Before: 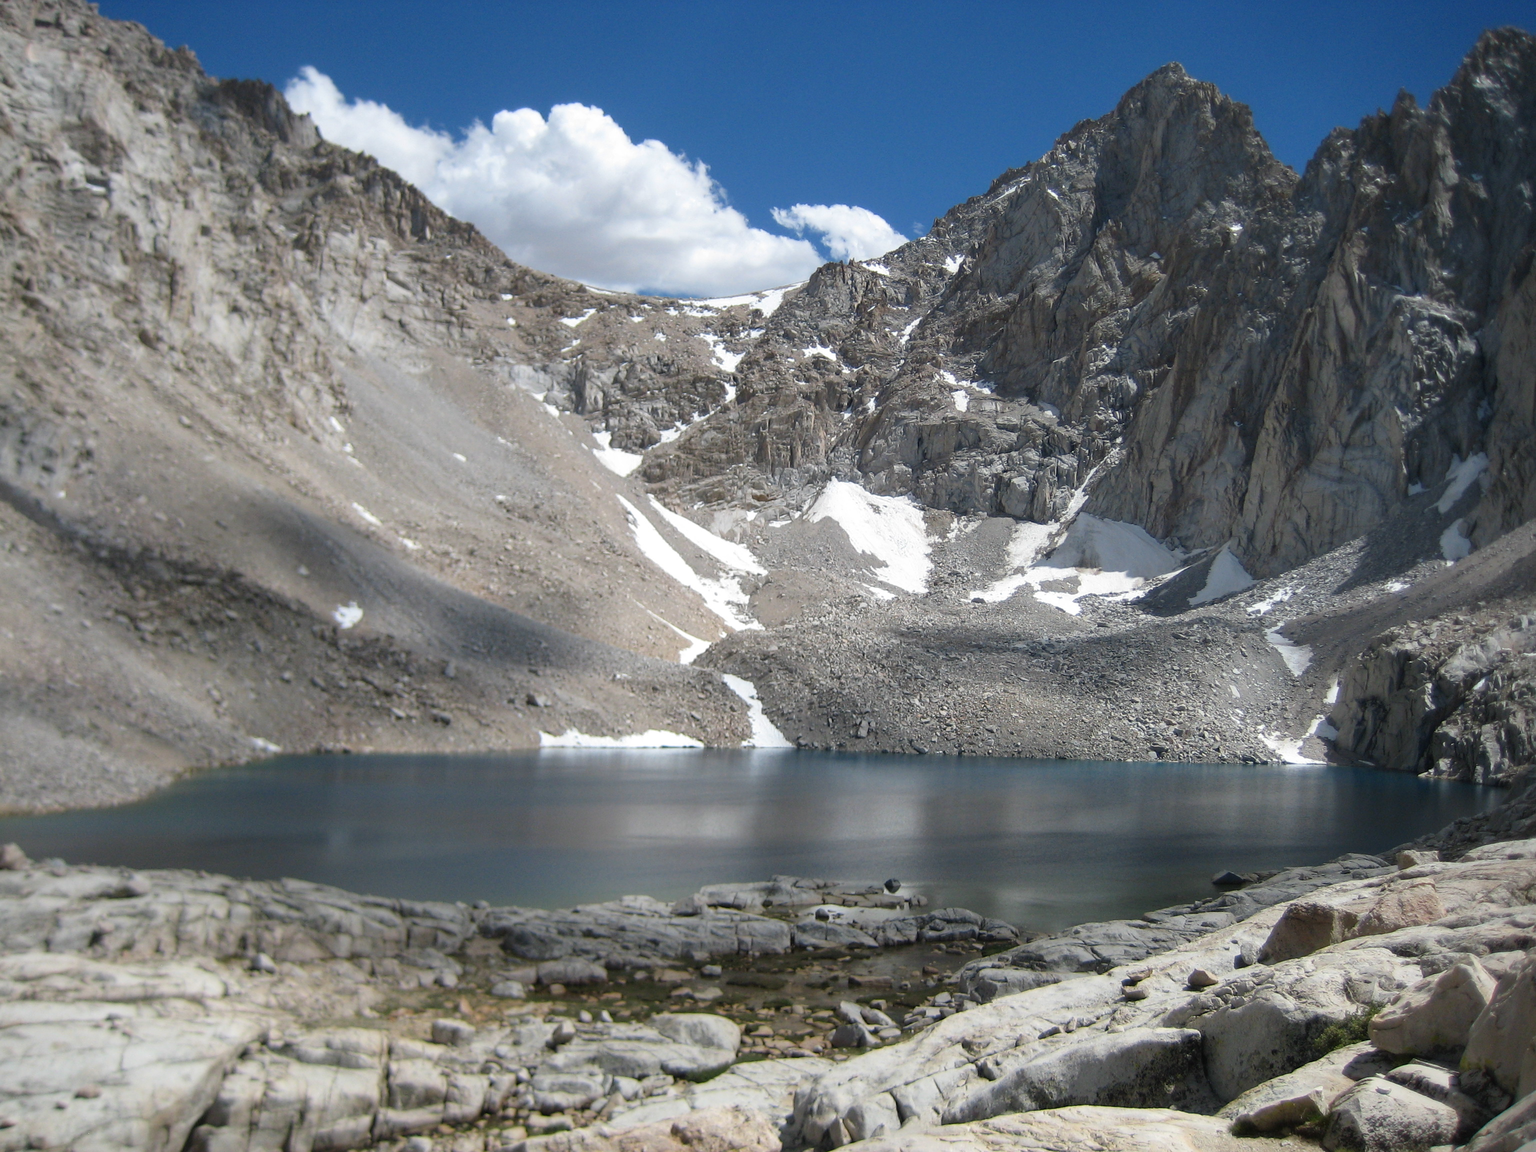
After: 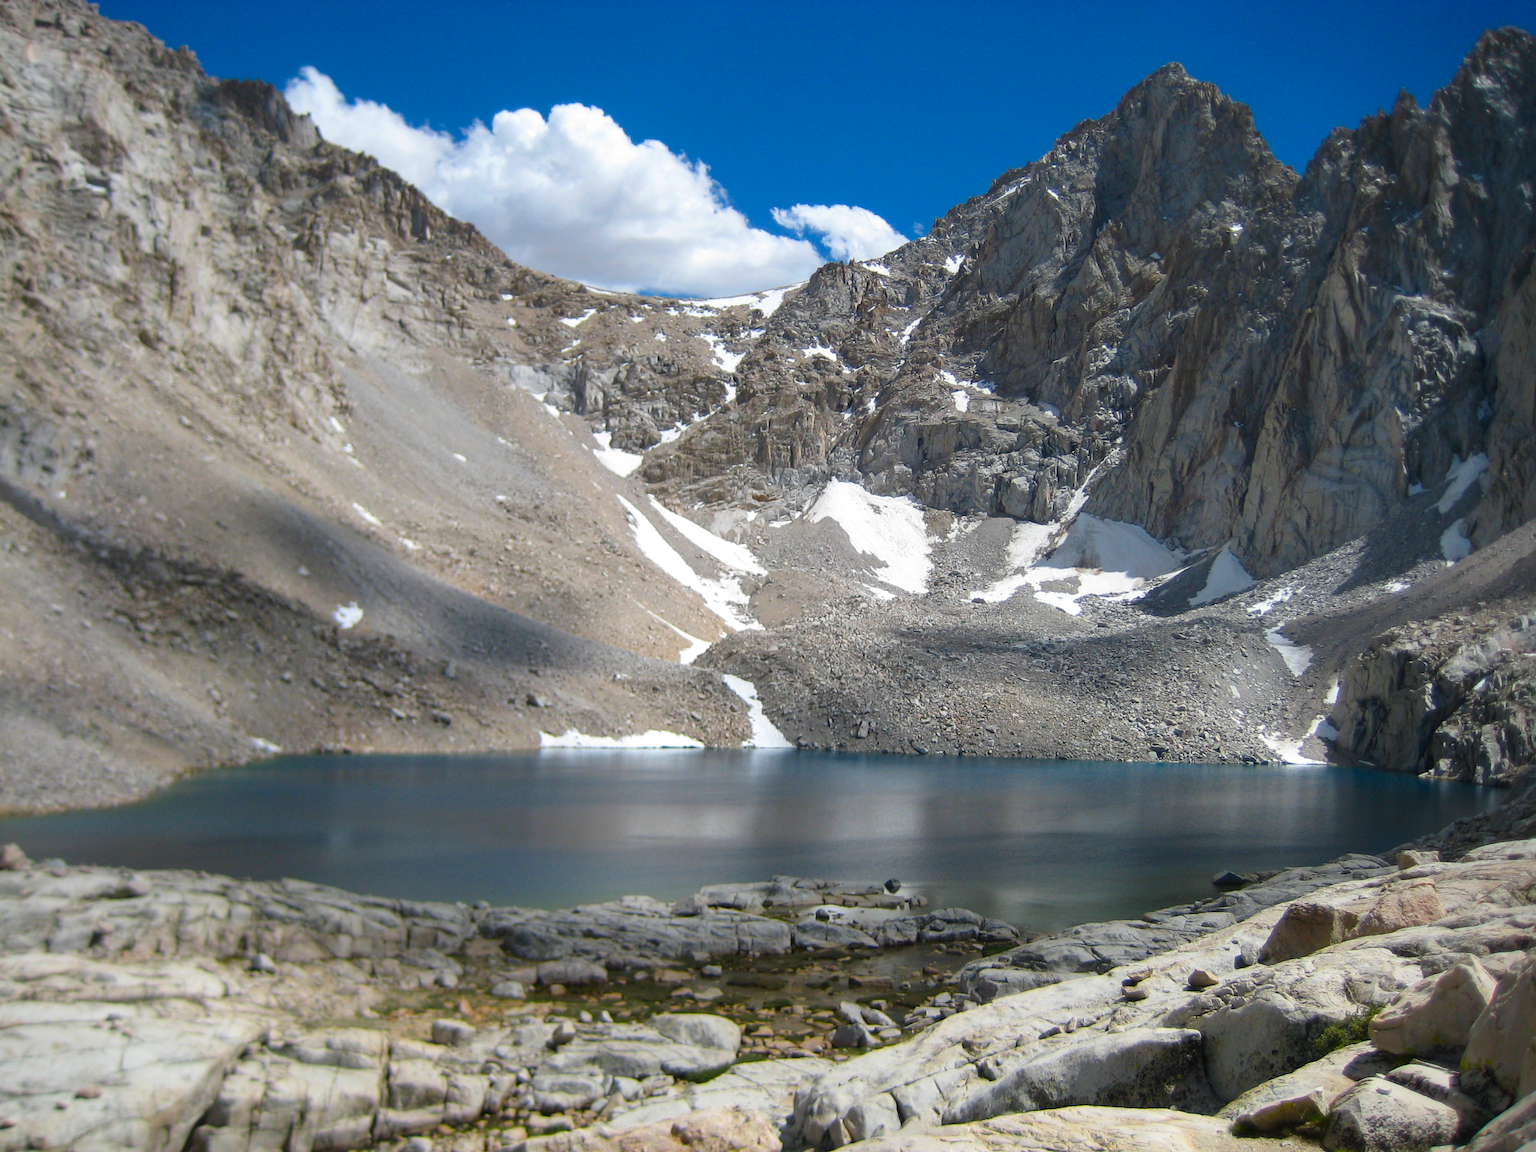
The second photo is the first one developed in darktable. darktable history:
contrast brightness saturation: contrast 0.05
color balance rgb: linear chroma grading › global chroma 10%, perceptual saturation grading › global saturation 30%, global vibrance 10%
